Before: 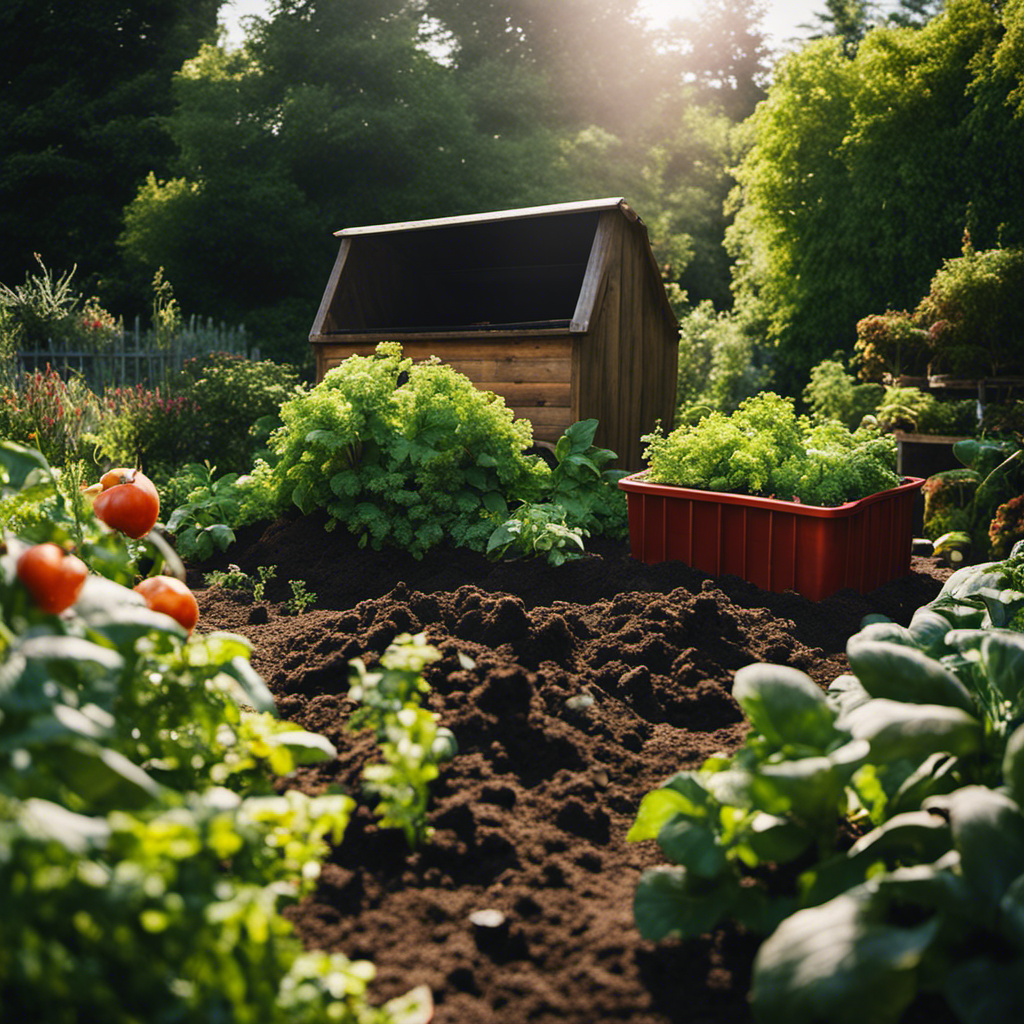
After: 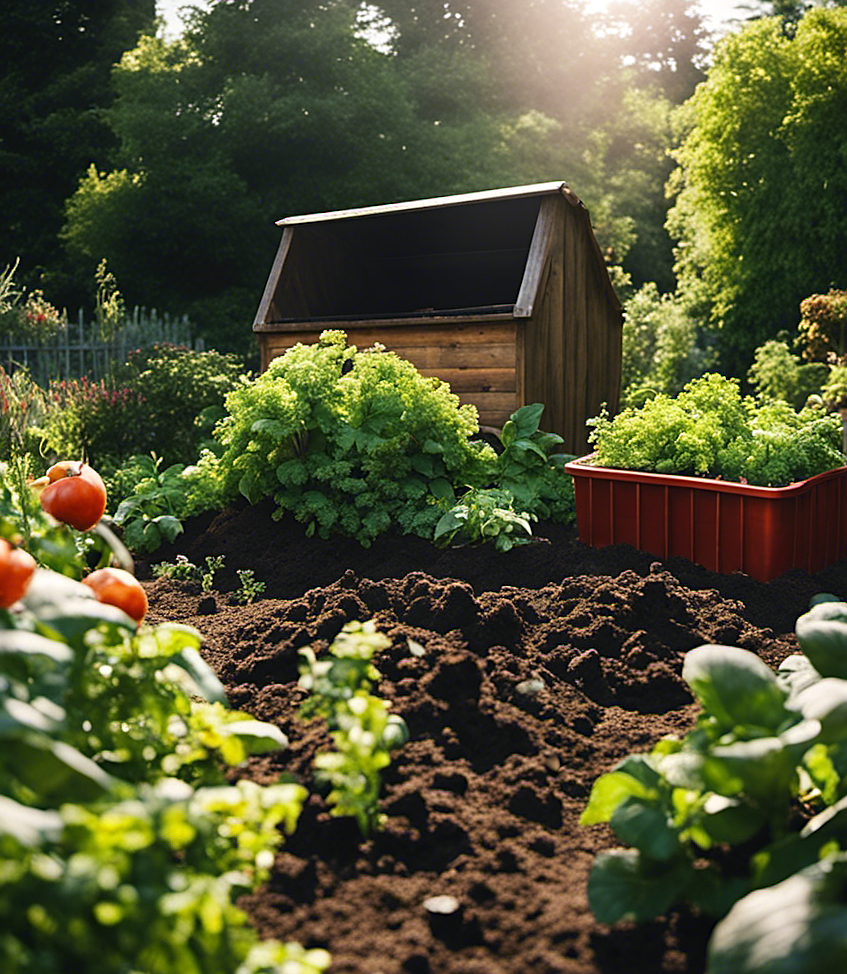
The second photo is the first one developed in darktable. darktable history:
crop and rotate: angle 1.01°, left 4.455%, top 0.59%, right 11.378%, bottom 2.584%
sharpen: on, module defaults
exposure: exposure 0.132 EV, compensate highlight preservation false
shadows and highlights: radius 335.98, shadows 63.92, highlights 5.38, compress 87.9%, soften with gaussian
